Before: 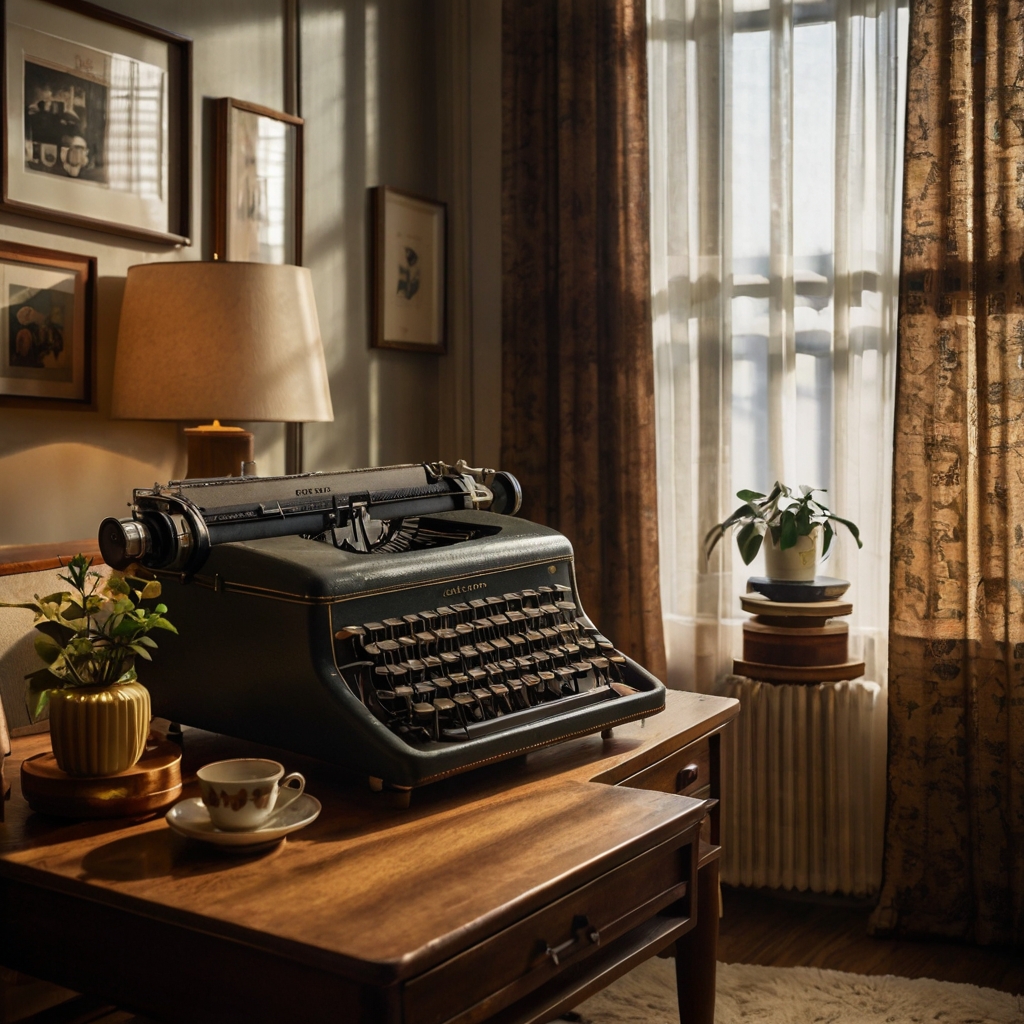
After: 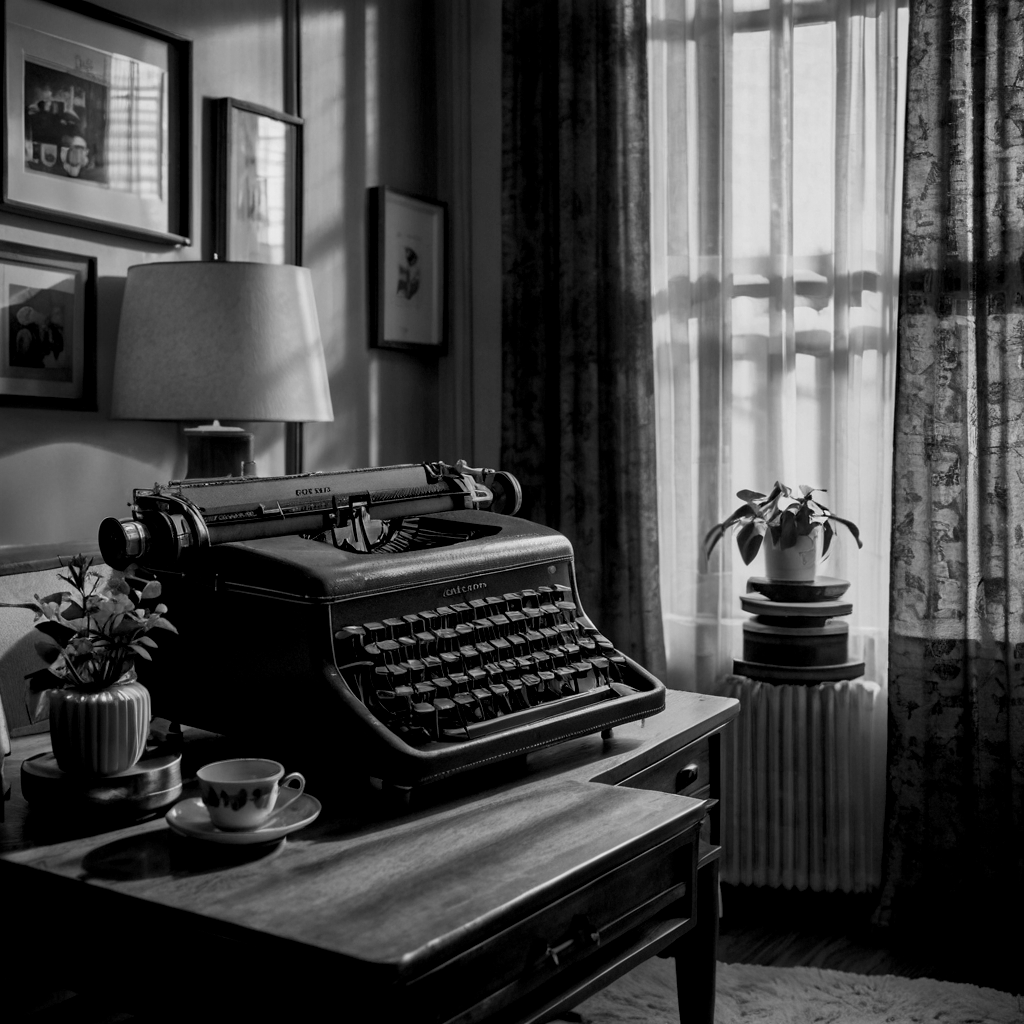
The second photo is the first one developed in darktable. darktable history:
monochrome: on, module defaults
exposure: black level correction 0.006, exposure -0.226 EV, compensate highlight preservation false
local contrast: mode bilateral grid, contrast 20, coarseness 50, detail 120%, midtone range 0.2
white balance: red 0.924, blue 1.095
